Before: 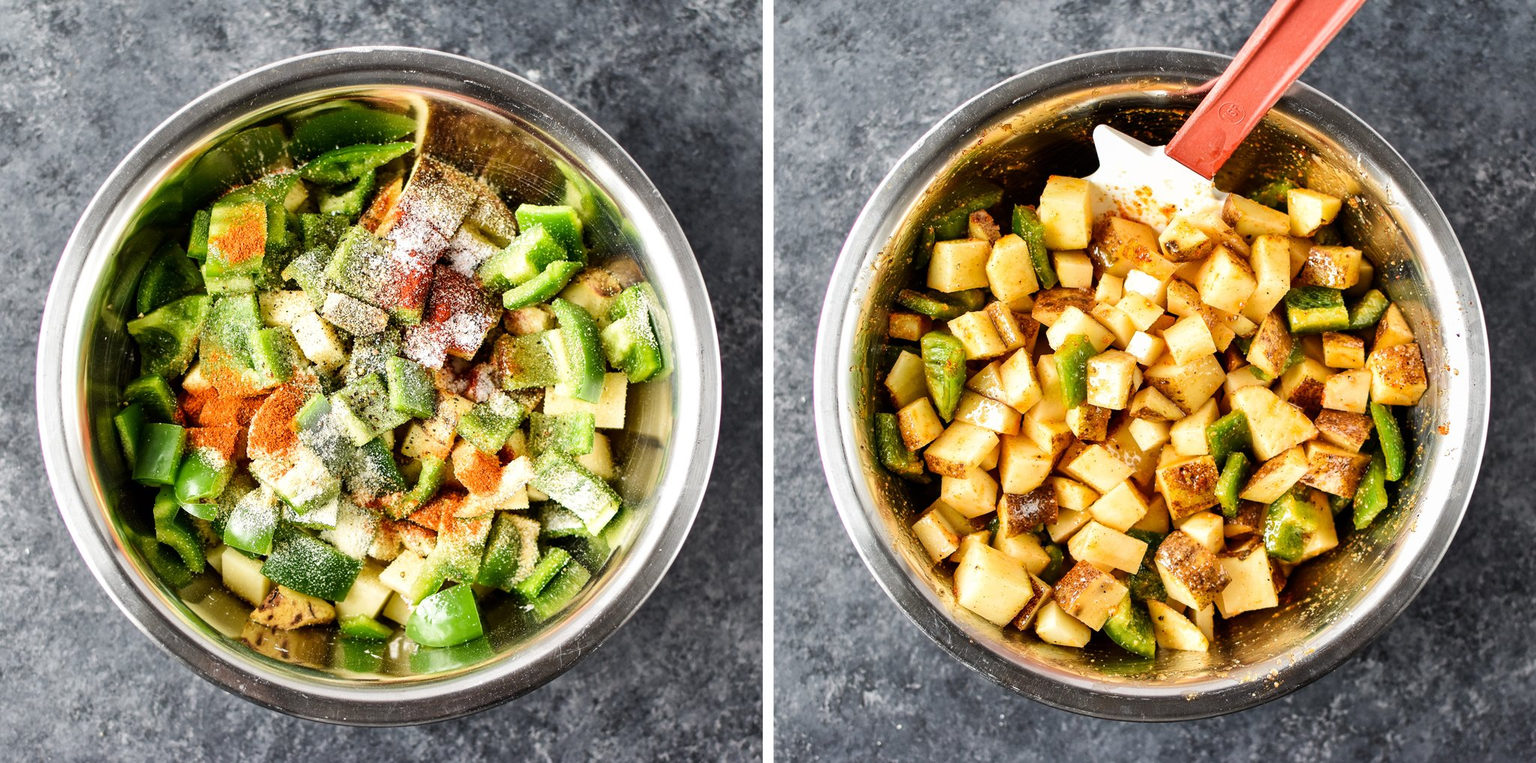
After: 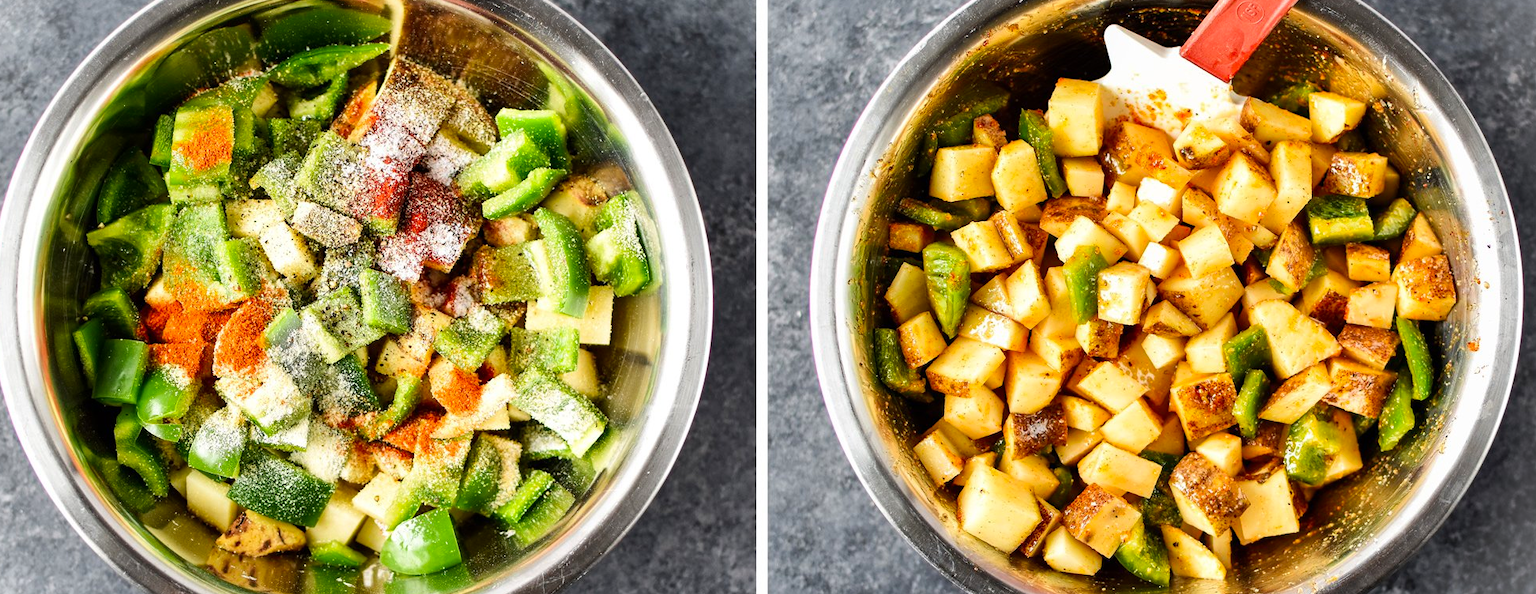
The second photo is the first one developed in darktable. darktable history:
crop and rotate: left 2.951%, top 13.355%, right 2.11%, bottom 12.644%
contrast brightness saturation: saturation 0.183
vignetting: fall-off start 100.11%, brightness 0.315, saturation -0.002, width/height ratio 1.304
